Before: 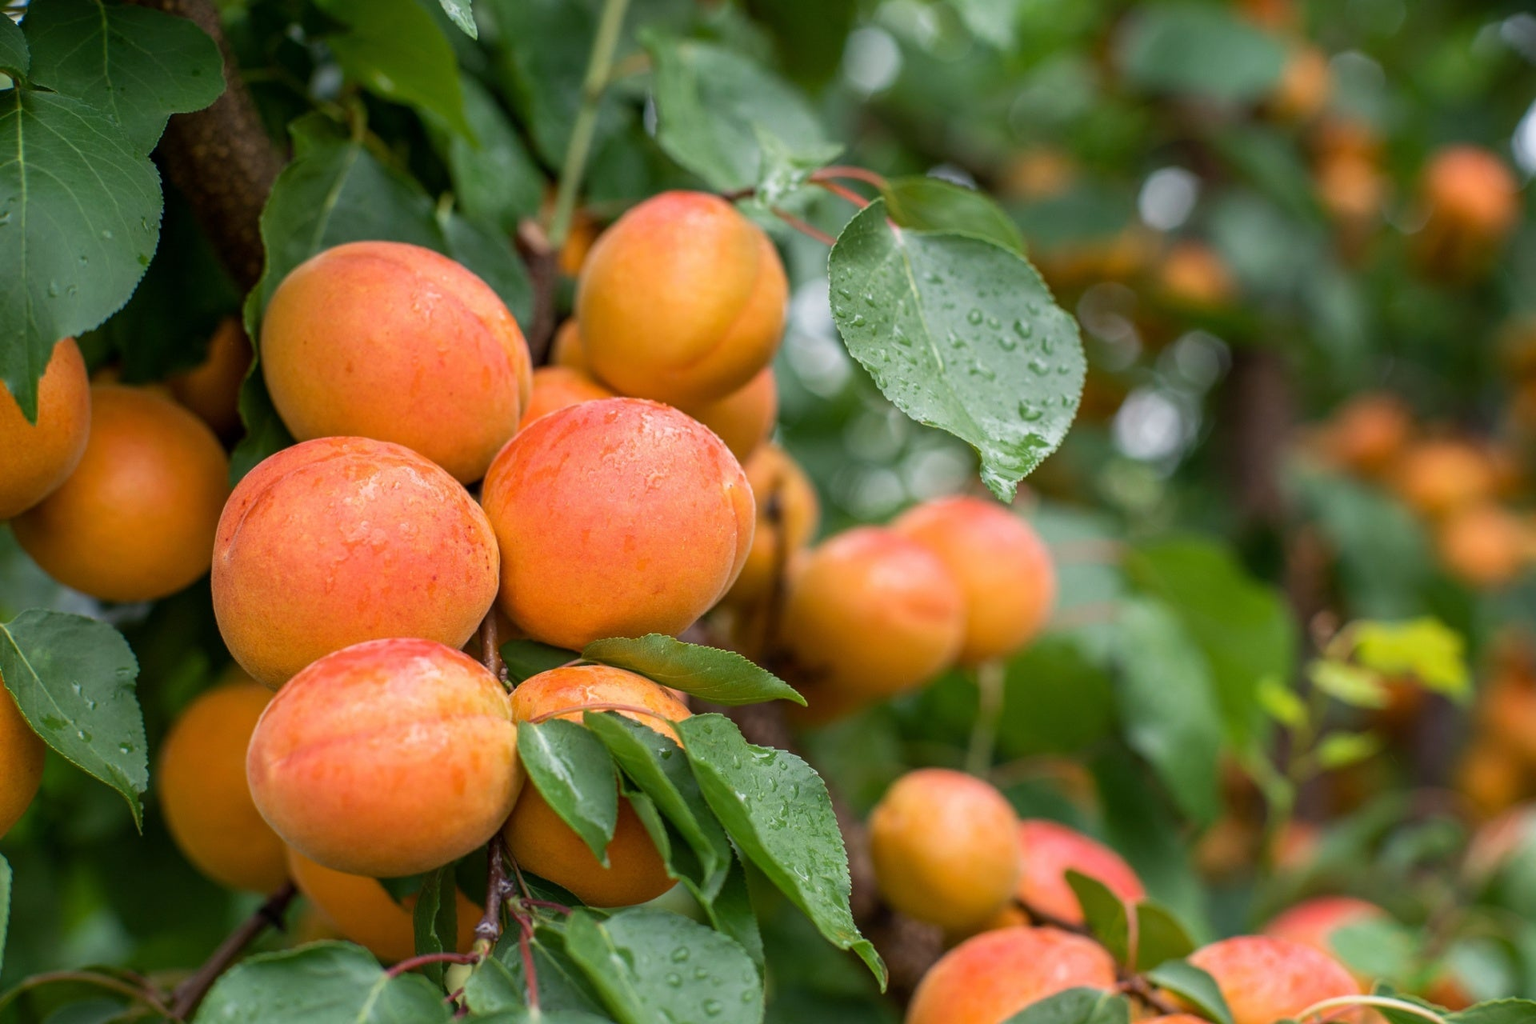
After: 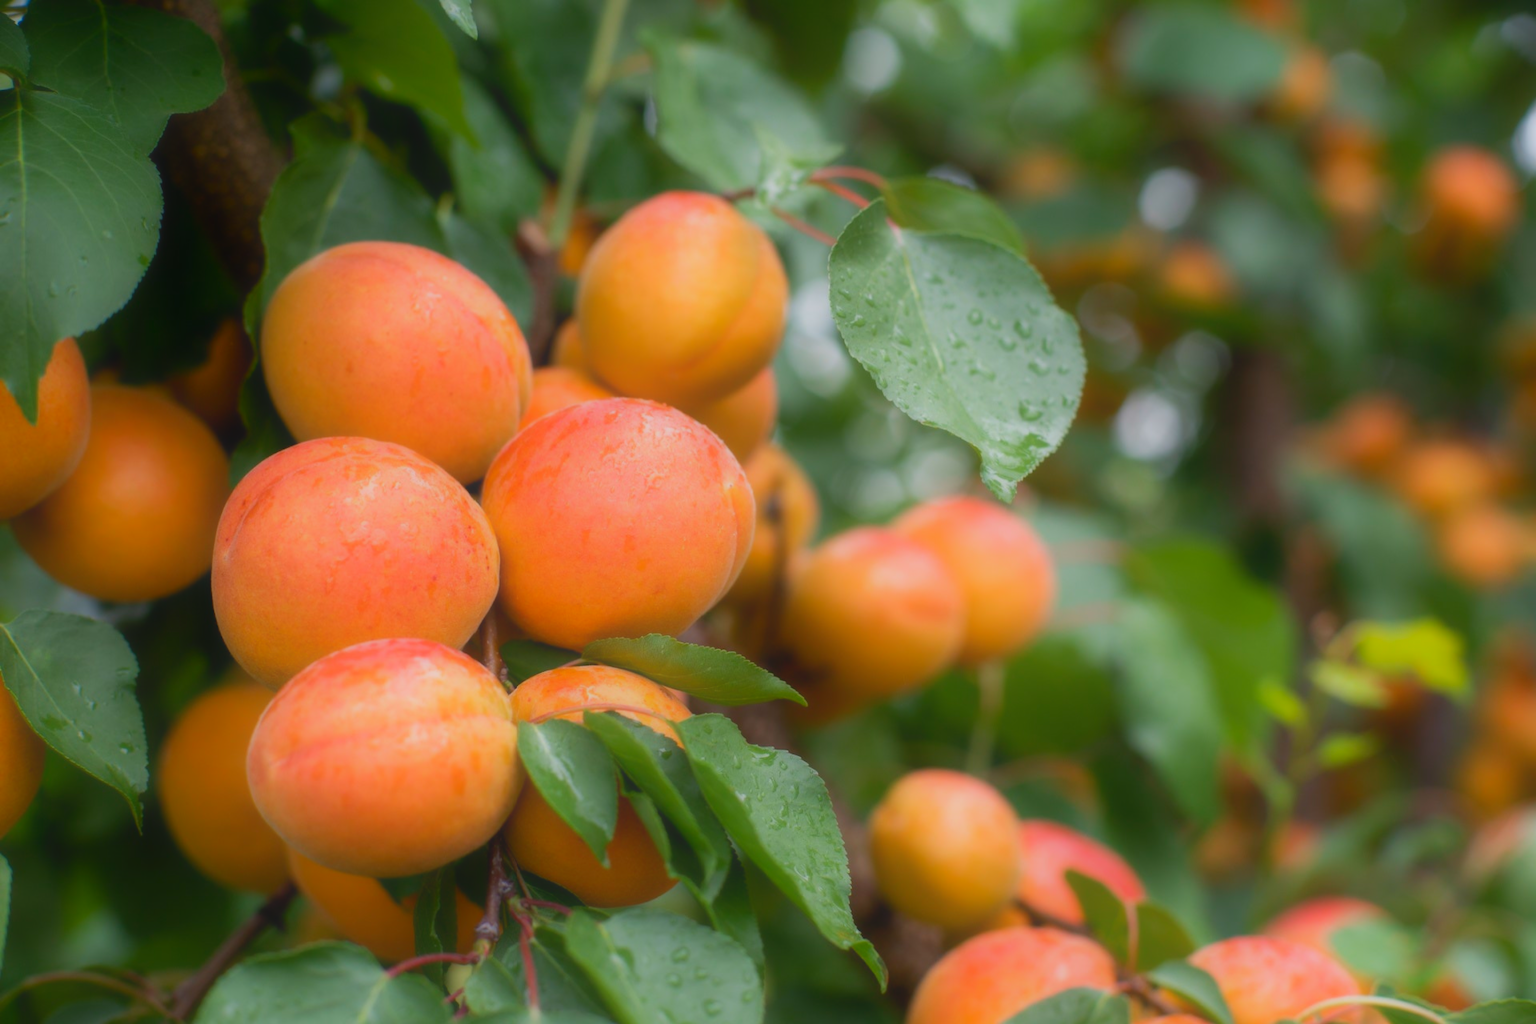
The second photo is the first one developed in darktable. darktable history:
contrast equalizer: octaves 7, y [[0.5, 0.542, 0.583, 0.625, 0.667, 0.708], [0.5 ×6], [0.5 ×6], [0, 0.033, 0.067, 0.1, 0.133, 0.167], [0, 0.05, 0.1, 0.15, 0.2, 0.25]], mix -0.995
